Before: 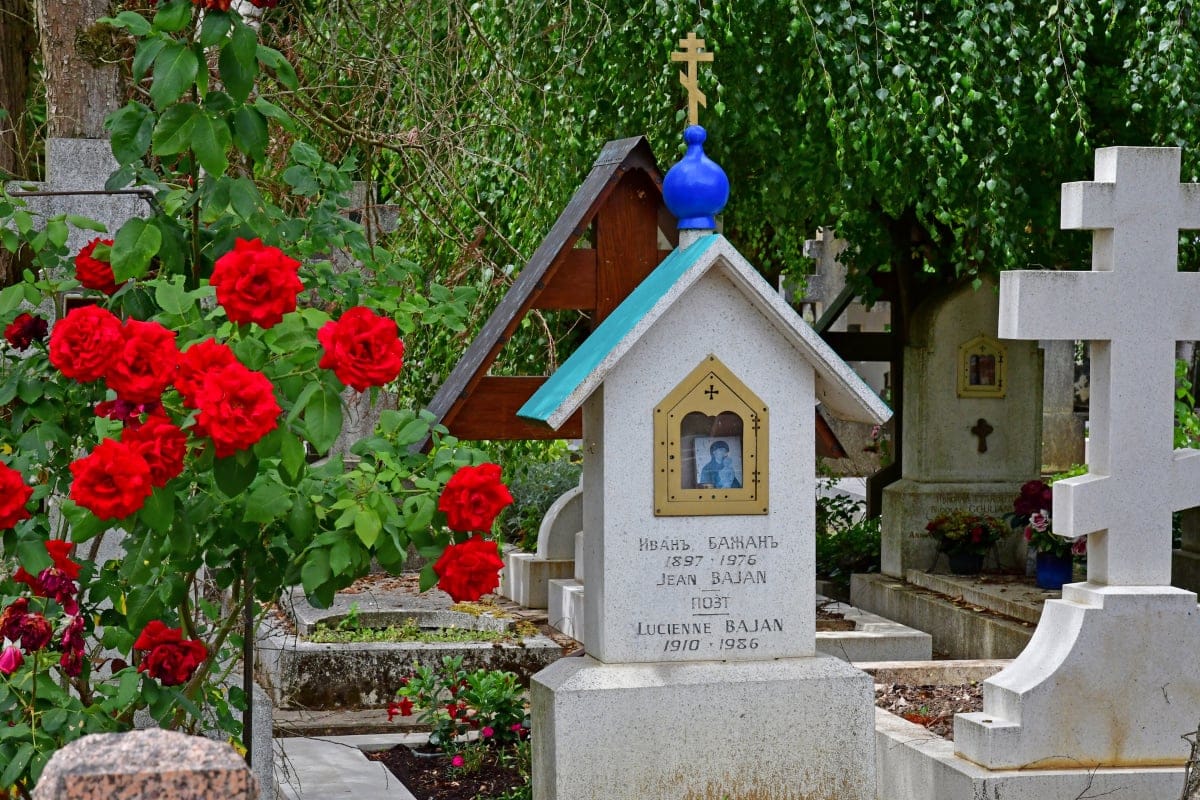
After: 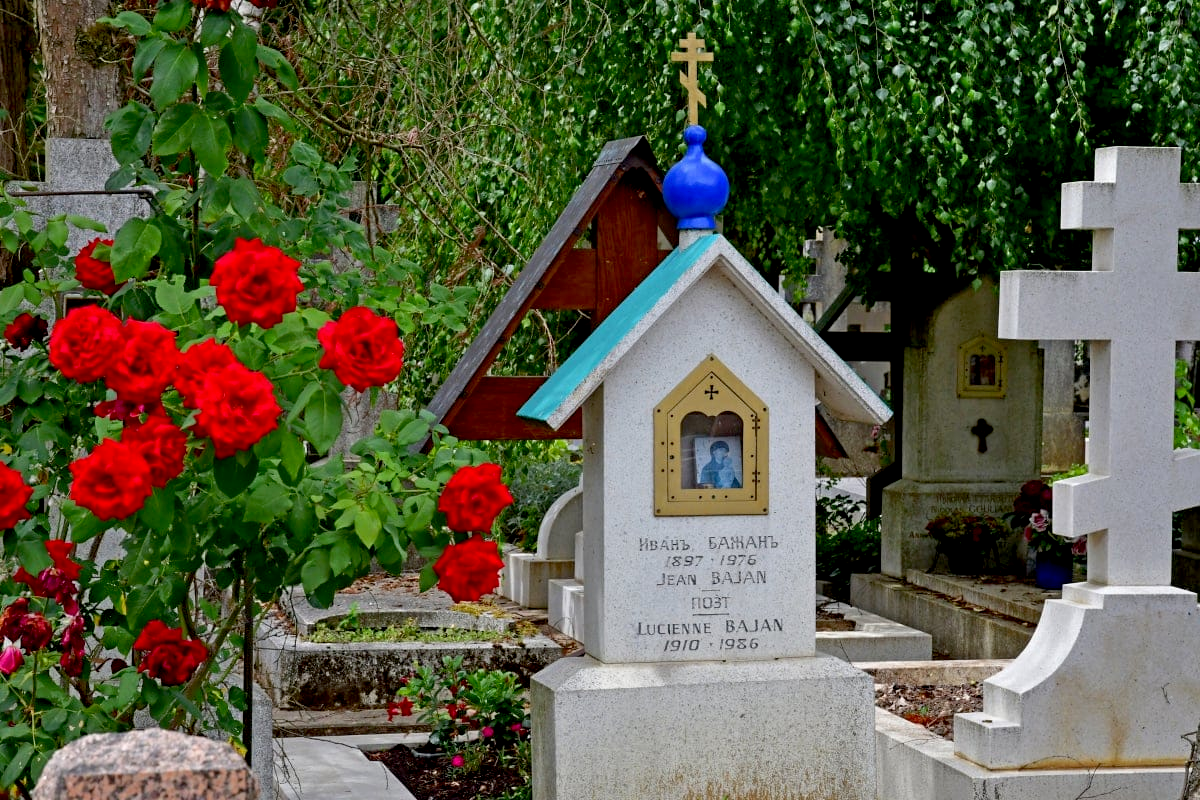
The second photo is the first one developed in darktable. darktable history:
exposure: black level correction 0.01, exposure 0.014 EV, compensate highlight preservation false
white balance: emerald 1
